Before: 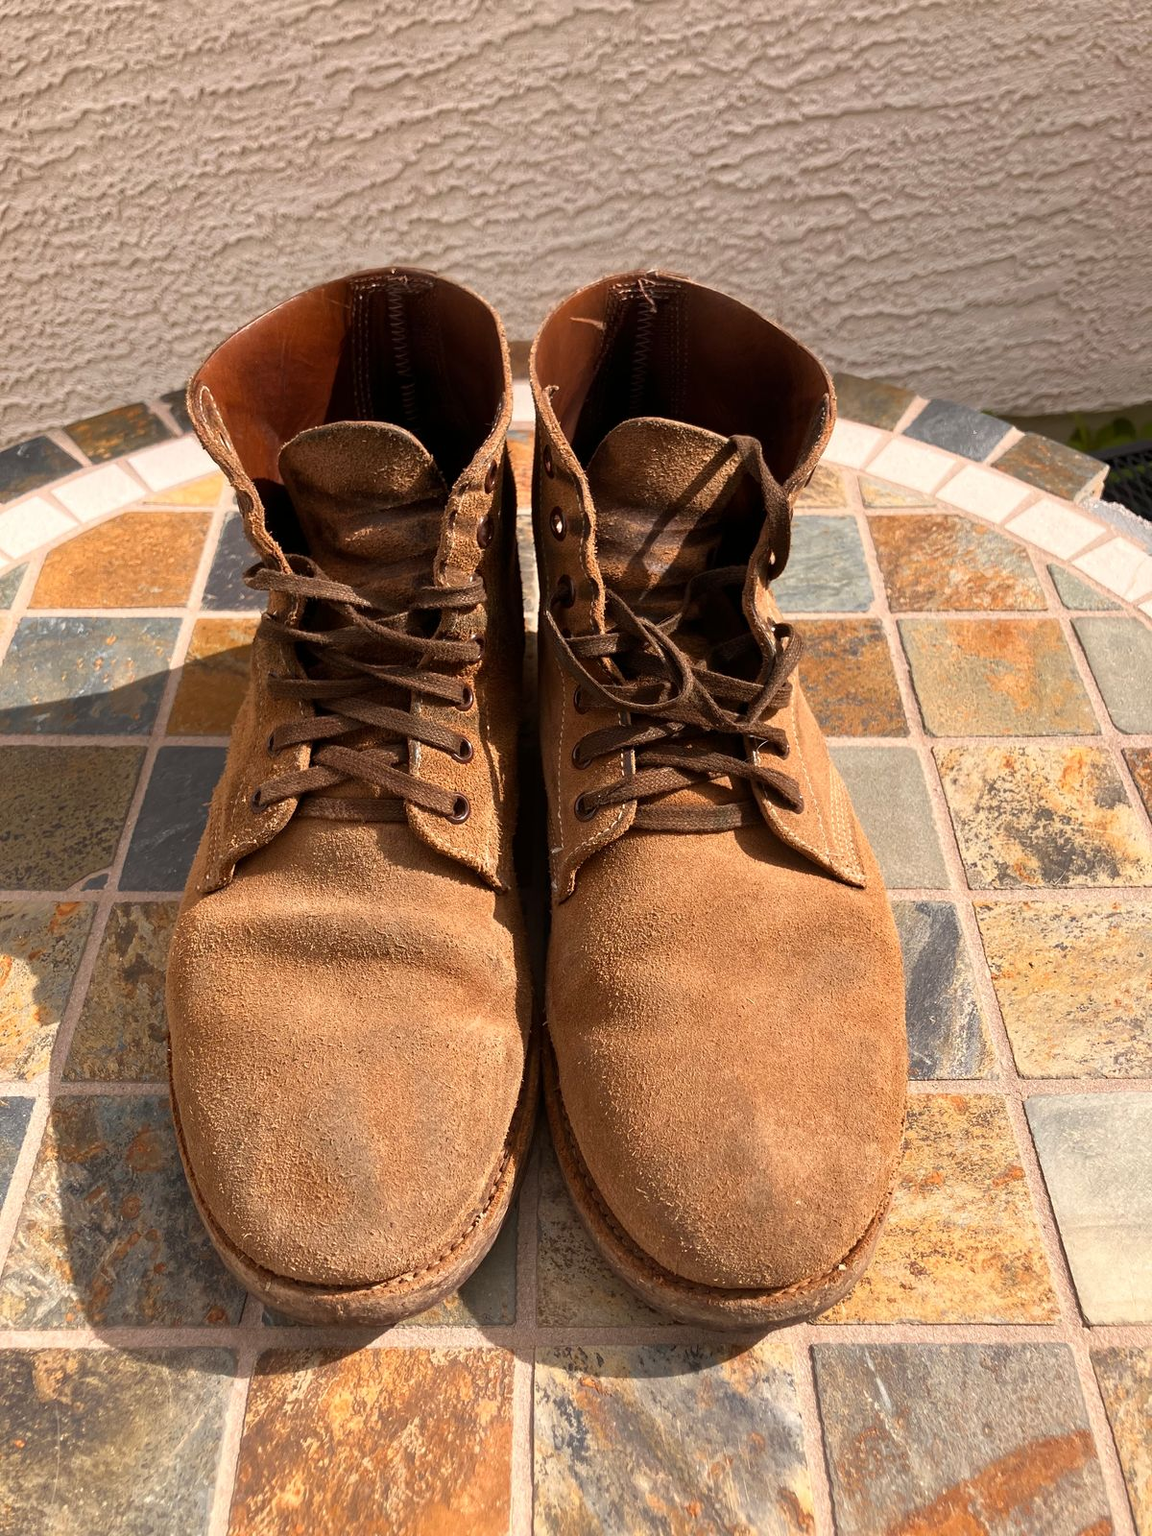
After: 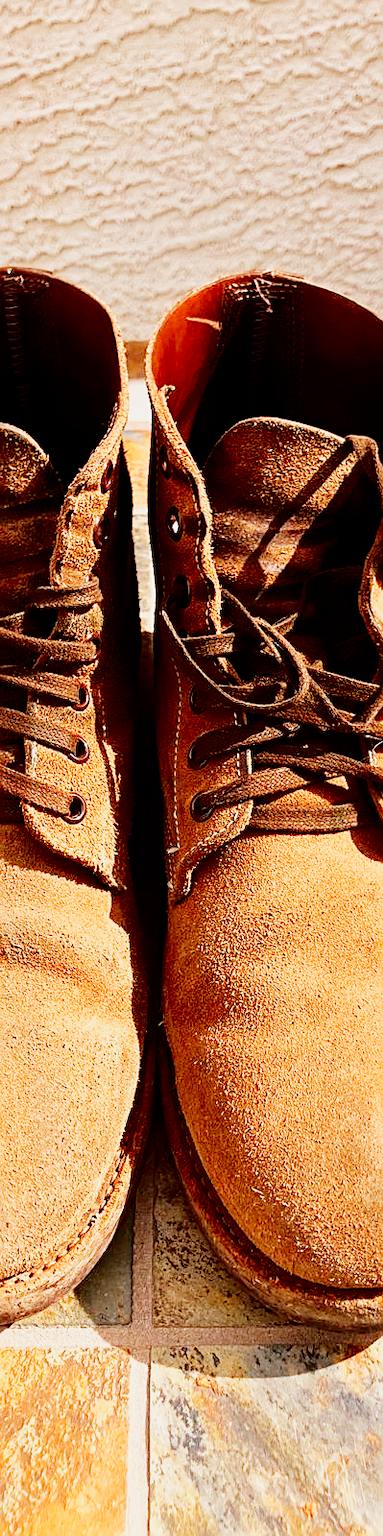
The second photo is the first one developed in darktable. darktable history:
exposure: exposure 1 EV, compensate highlight preservation false
sharpen: on, module defaults
contrast brightness saturation: saturation 0.5
crop: left 33.36%, right 33.36%
sigmoid: contrast 1.7, skew -0.2, preserve hue 0%, red attenuation 0.1, red rotation 0.035, green attenuation 0.1, green rotation -0.017, blue attenuation 0.15, blue rotation -0.052, base primaries Rec2020
fill light: exposure -2 EV, width 8.6
